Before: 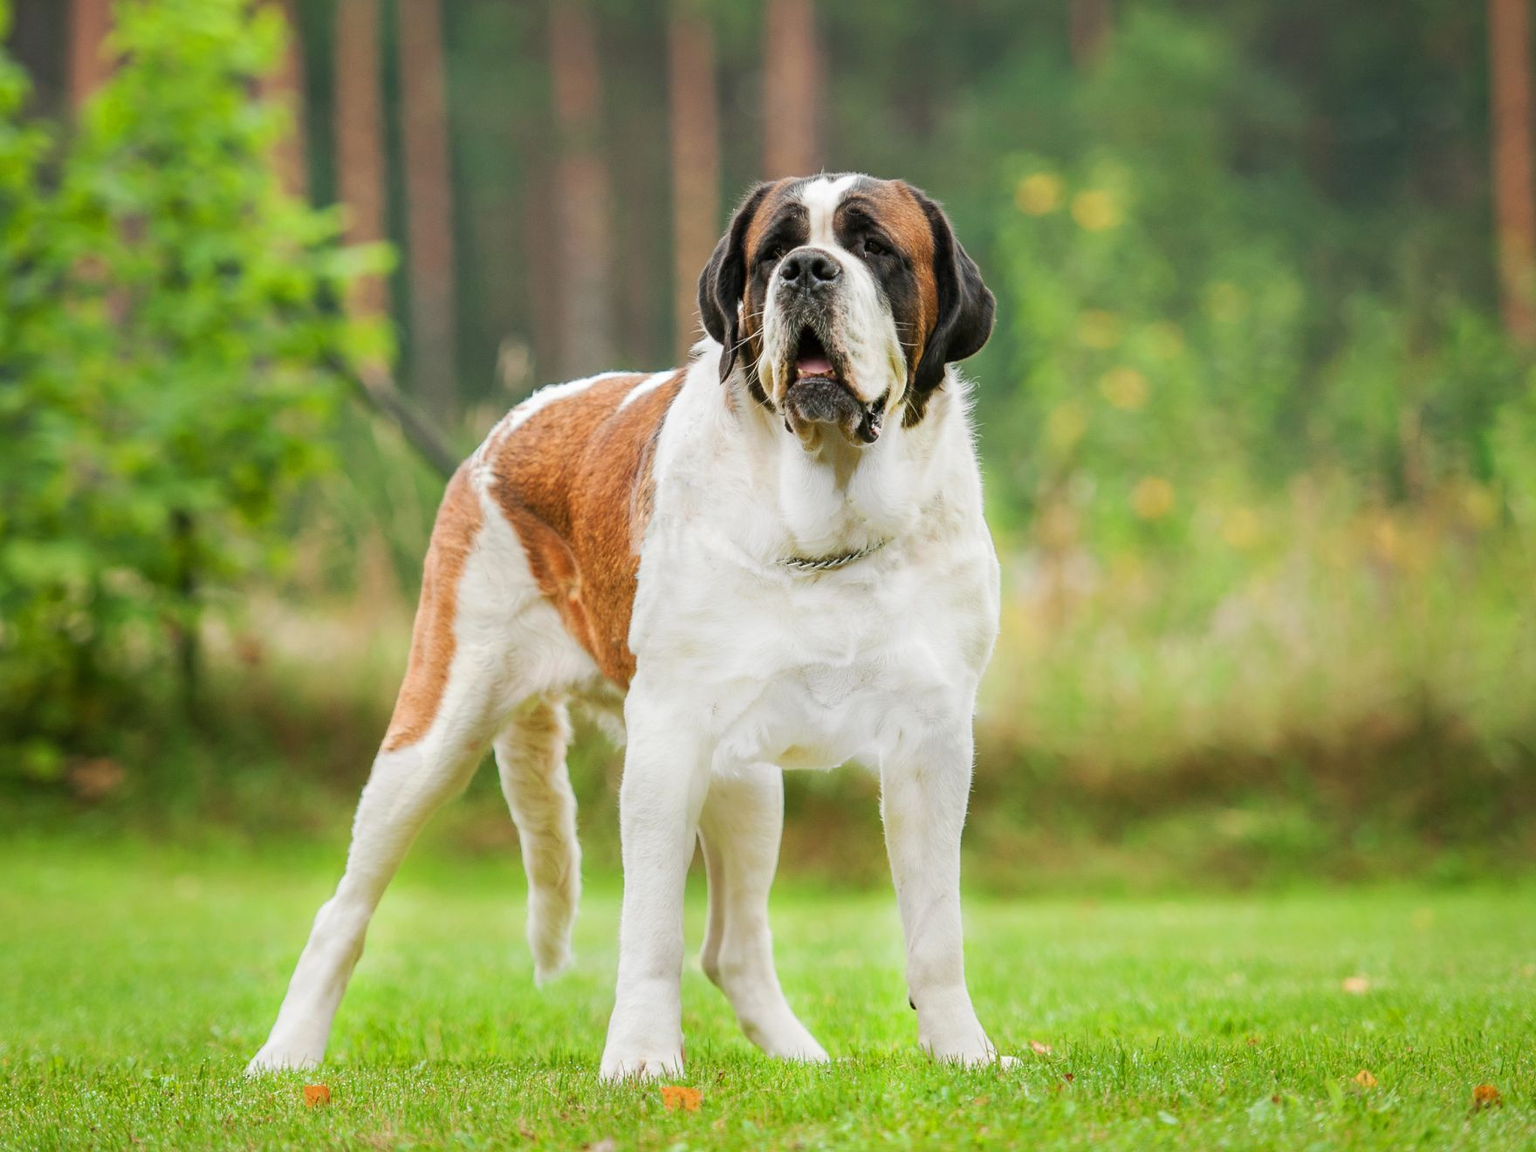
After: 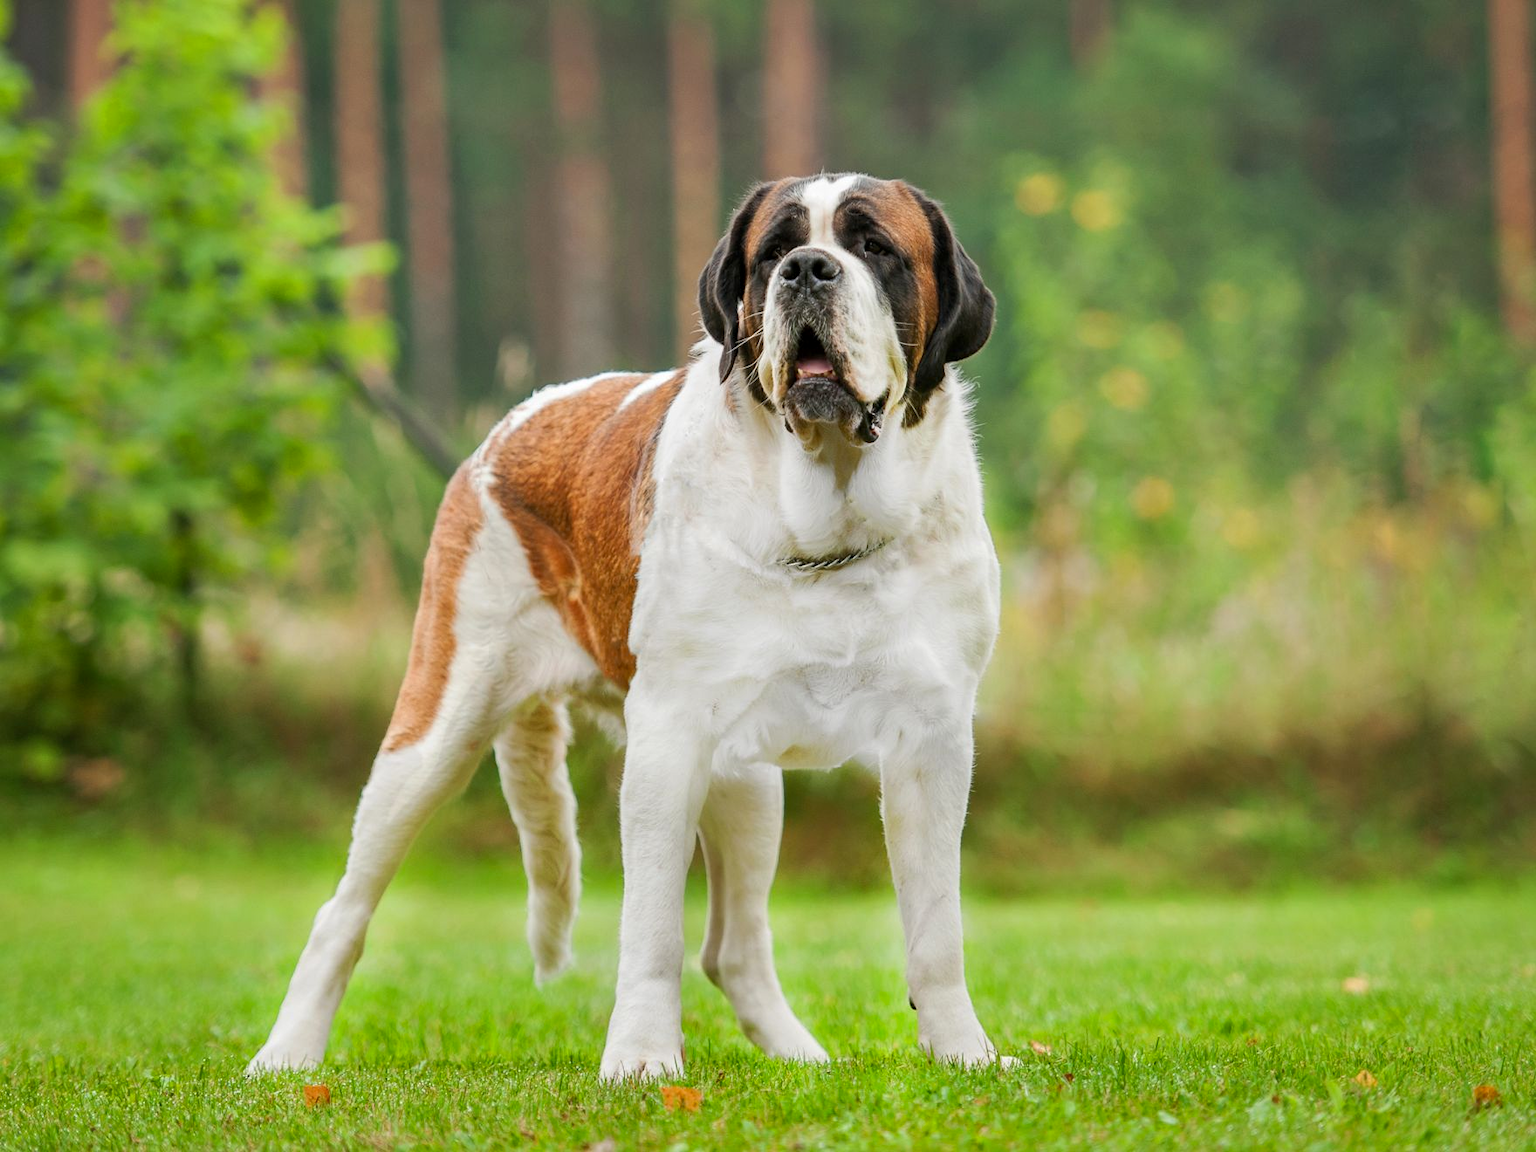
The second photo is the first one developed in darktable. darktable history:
shadows and highlights: soften with gaussian
exposure: black level correction 0.001, compensate highlight preservation false
